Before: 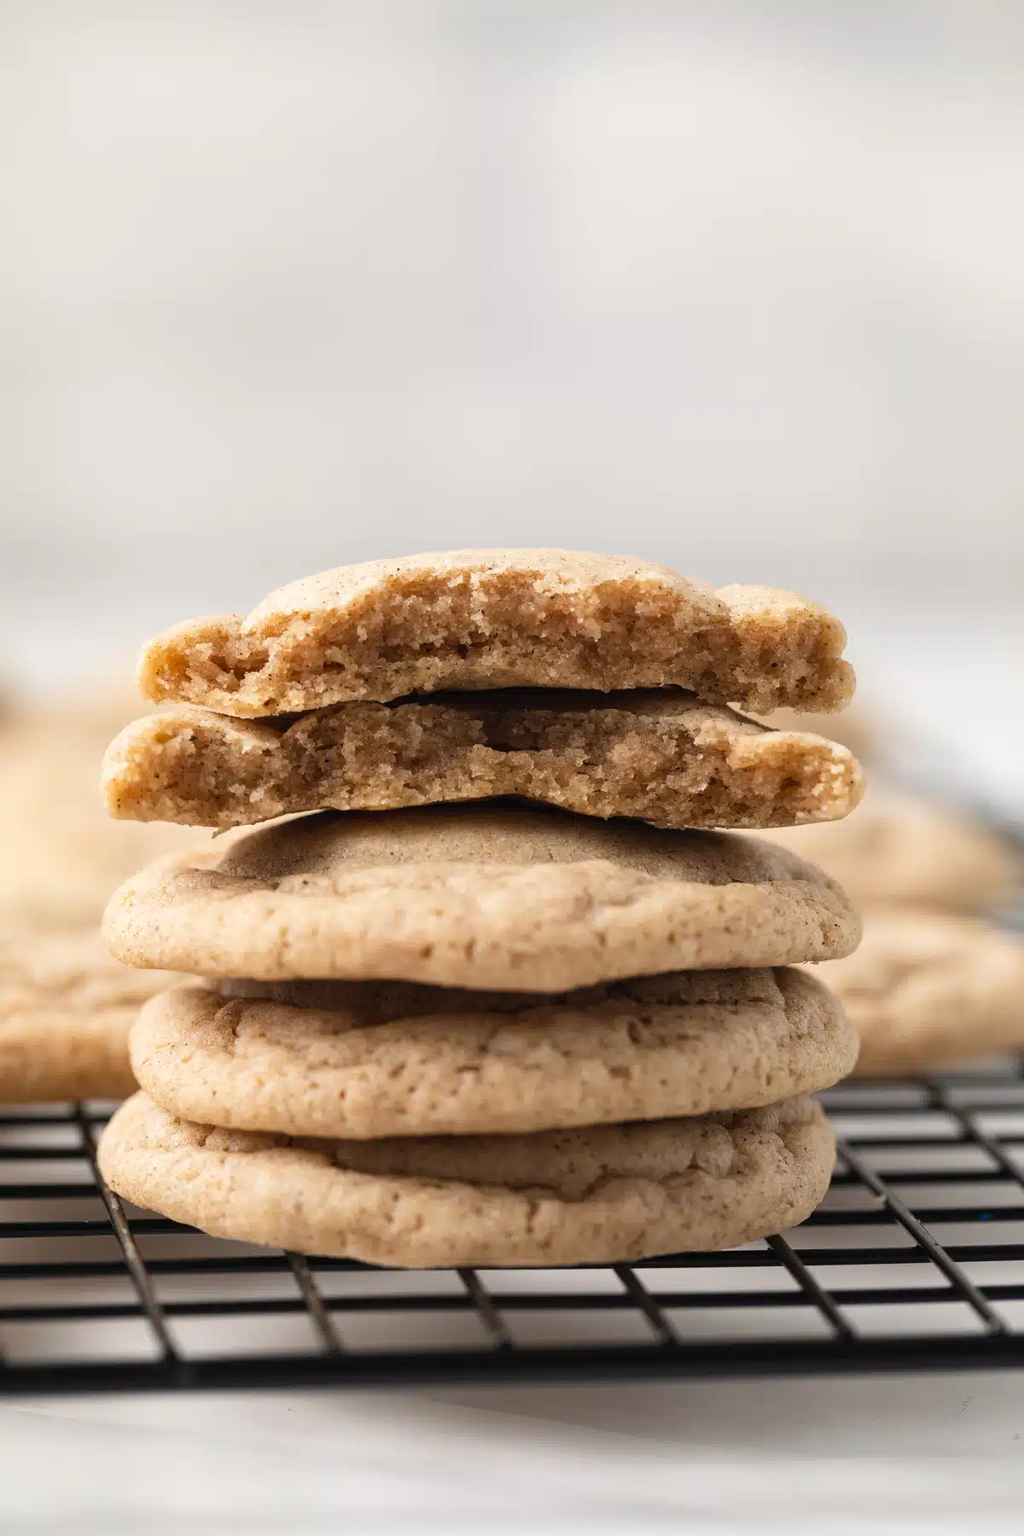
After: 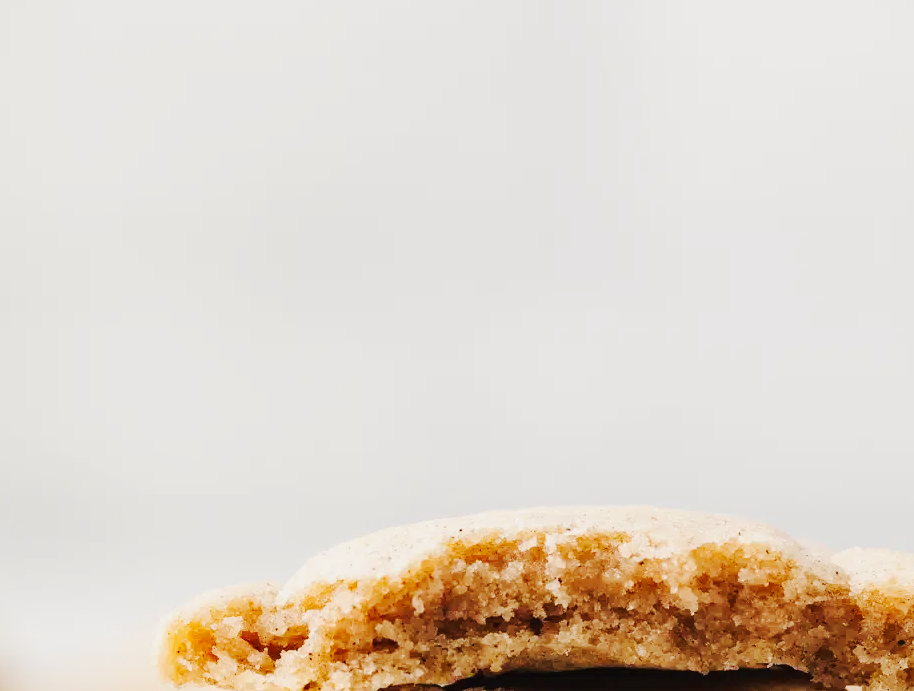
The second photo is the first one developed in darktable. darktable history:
crop: left 0.576%, top 7.633%, right 23.207%, bottom 53.95%
tone curve: curves: ch0 [(0, 0.011) (0.104, 0.085) (0.236, 0.234) (0.398, 0.507) (0.472, 0.62) (0.641, 0.773) (0.835, 0.883) (1, 0.961)]; ch1 [(0, 0) (0.353, 0.344) (0.43, 0.401) (0.479, 0.476) (0.502, 0.504) (0.54, 0.542) (0.602, 0.613) (0.638, 0.668) (0.693, 0.727) (1, 1)]; ch2 [(0, 0) (0.34, 0.314) (0.434, 0.43) (0.5, 0.506) (0.528, 0.534) (0.55, 0.567) (0.595, 0.613) (0.644, 0.729) (1, 1)], preserve colors none
